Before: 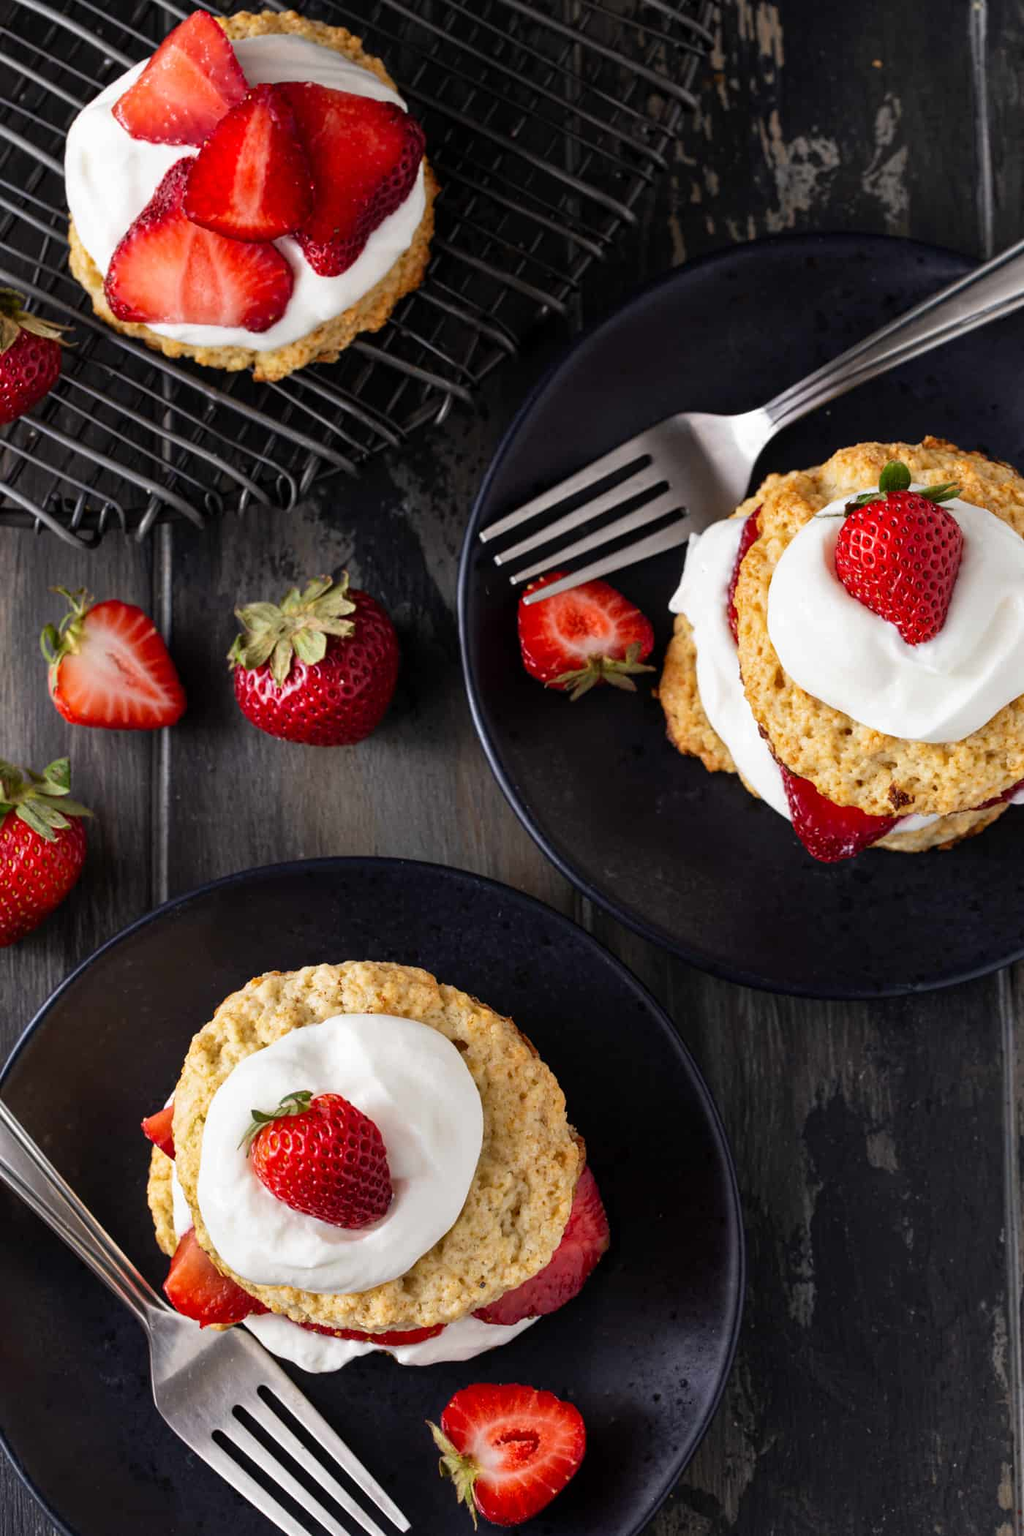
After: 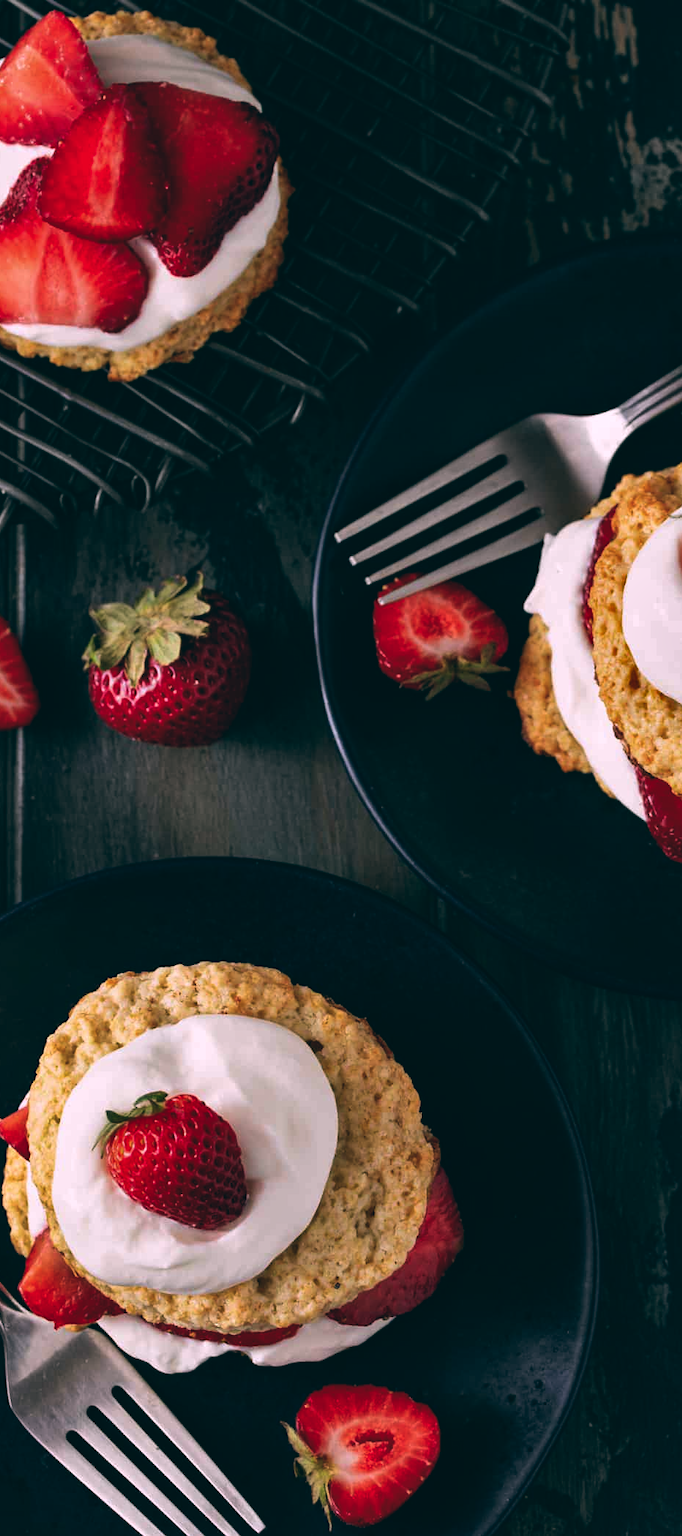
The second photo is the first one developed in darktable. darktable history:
shadows and highlights: shadows 20.91, highlights -82.73, soften with gaussian
crop and rotate: left 14.292%, right 19.041%
tone equalizer: on, module defaults
color balance: lift [1.016, 0.983, 1, 1.017], gamma [0.78, 1.018, 1.043, 0.957], gain [0.786, 1.063, 0.937, 1.017], input saturation 118.26%, contrast 13.43%, contrast fulcrum 21.62%, output saturation 82.76%
